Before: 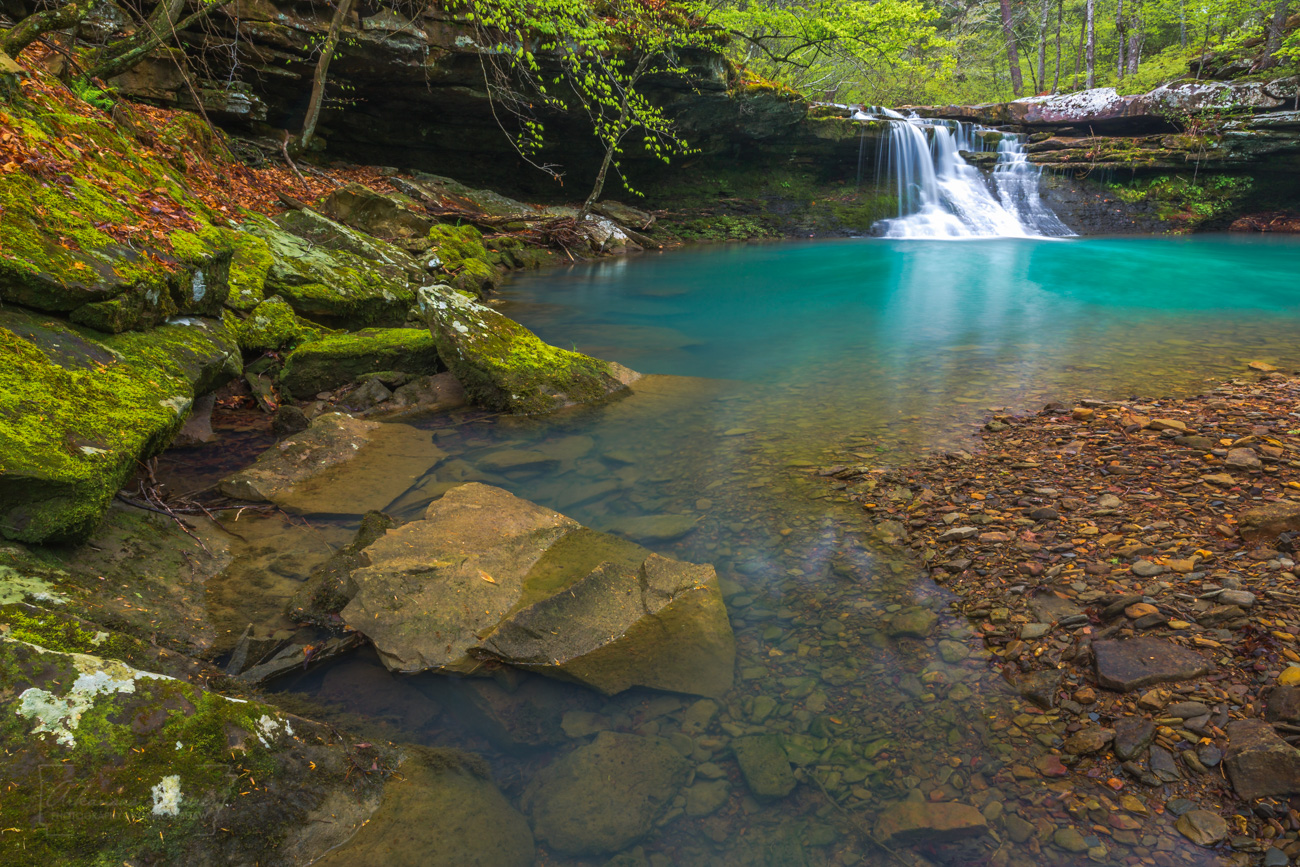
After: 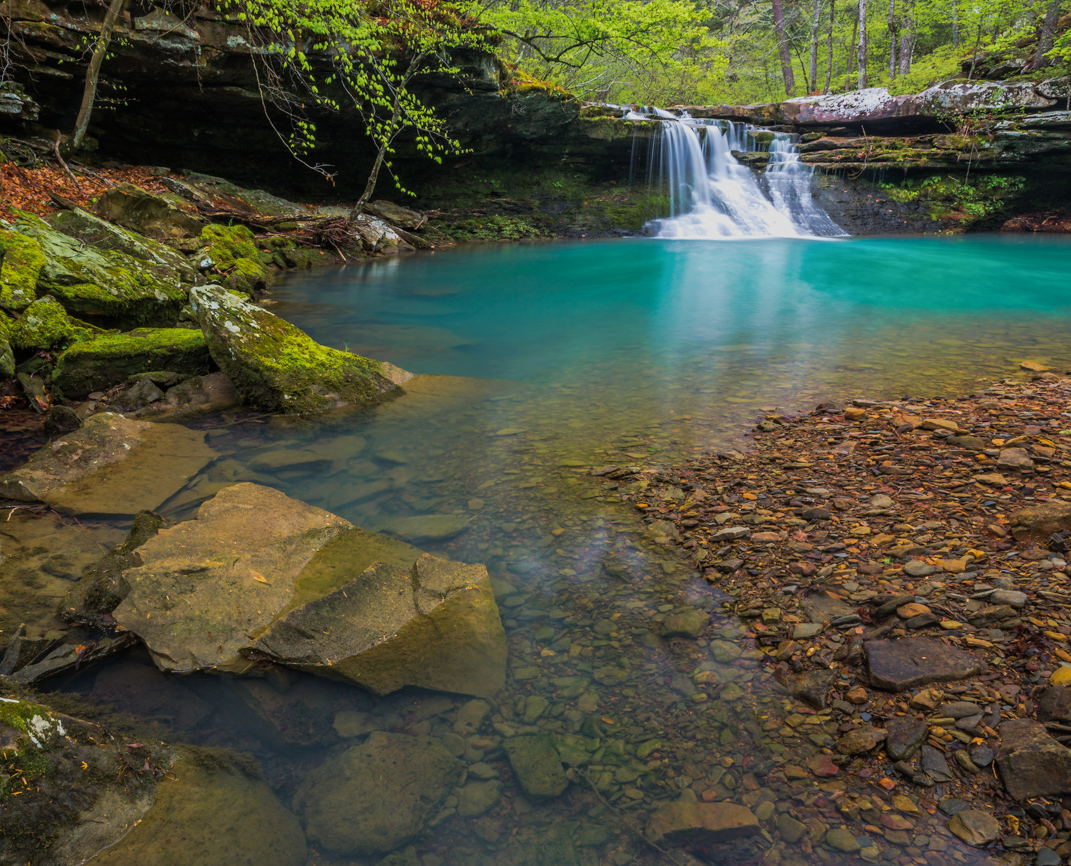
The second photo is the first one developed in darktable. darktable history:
crop: left 17.563%, bottom 0.045%
filmic rgb: black relative exposure -8.17 EV, white relative exposure 3.76 EV, hardness 4.44
